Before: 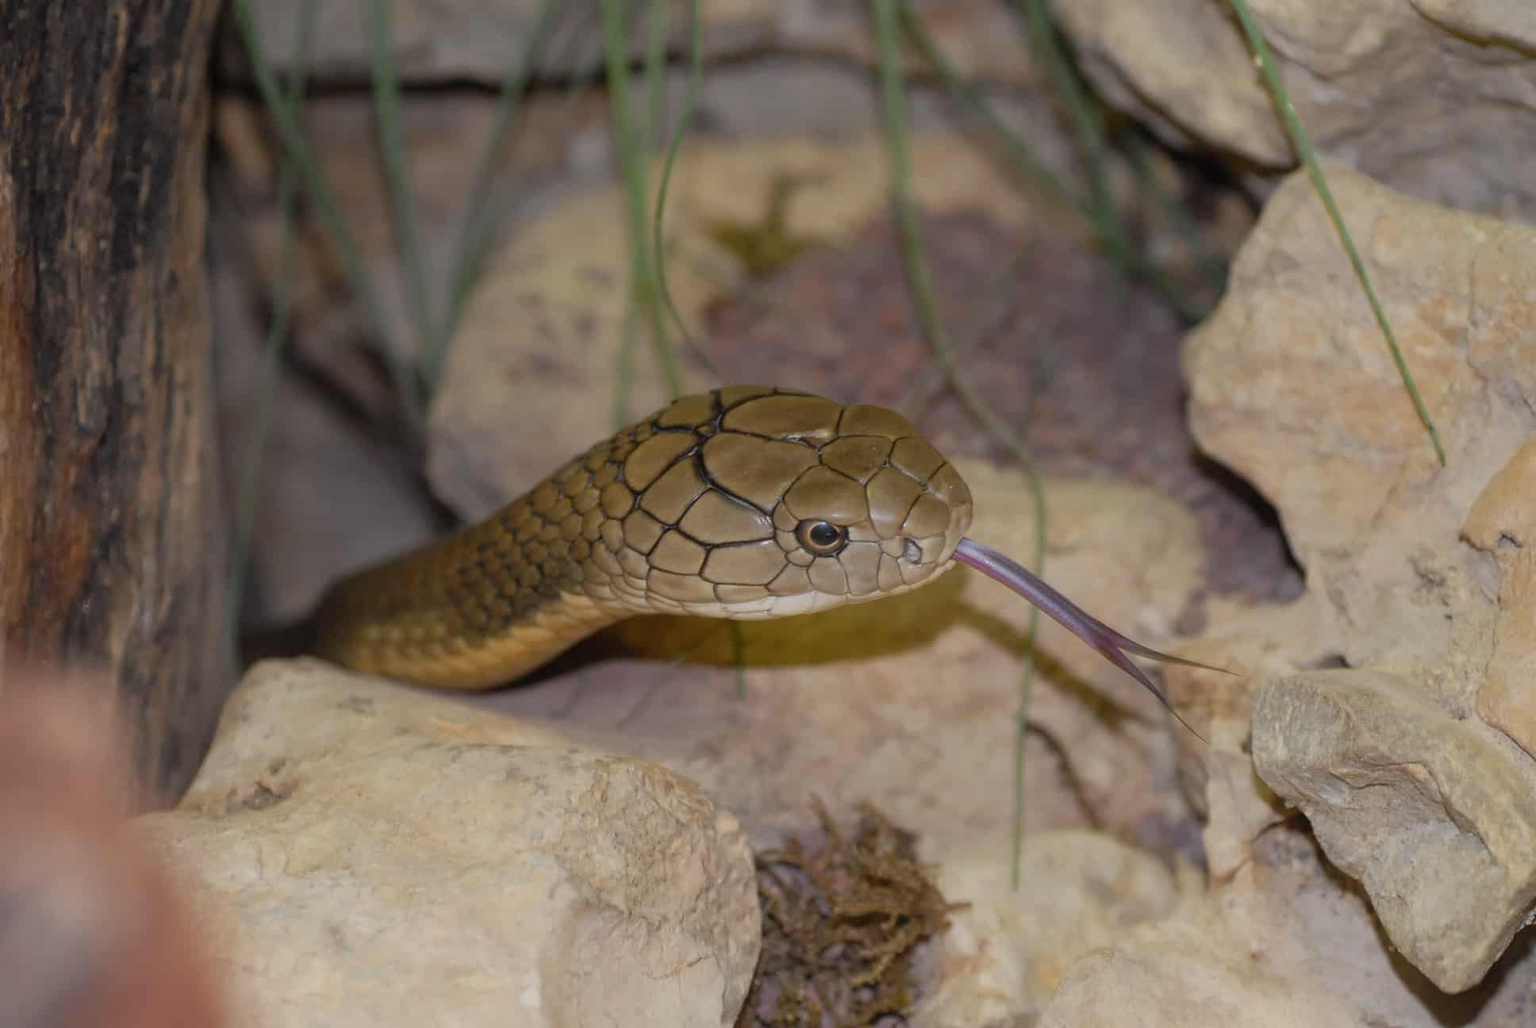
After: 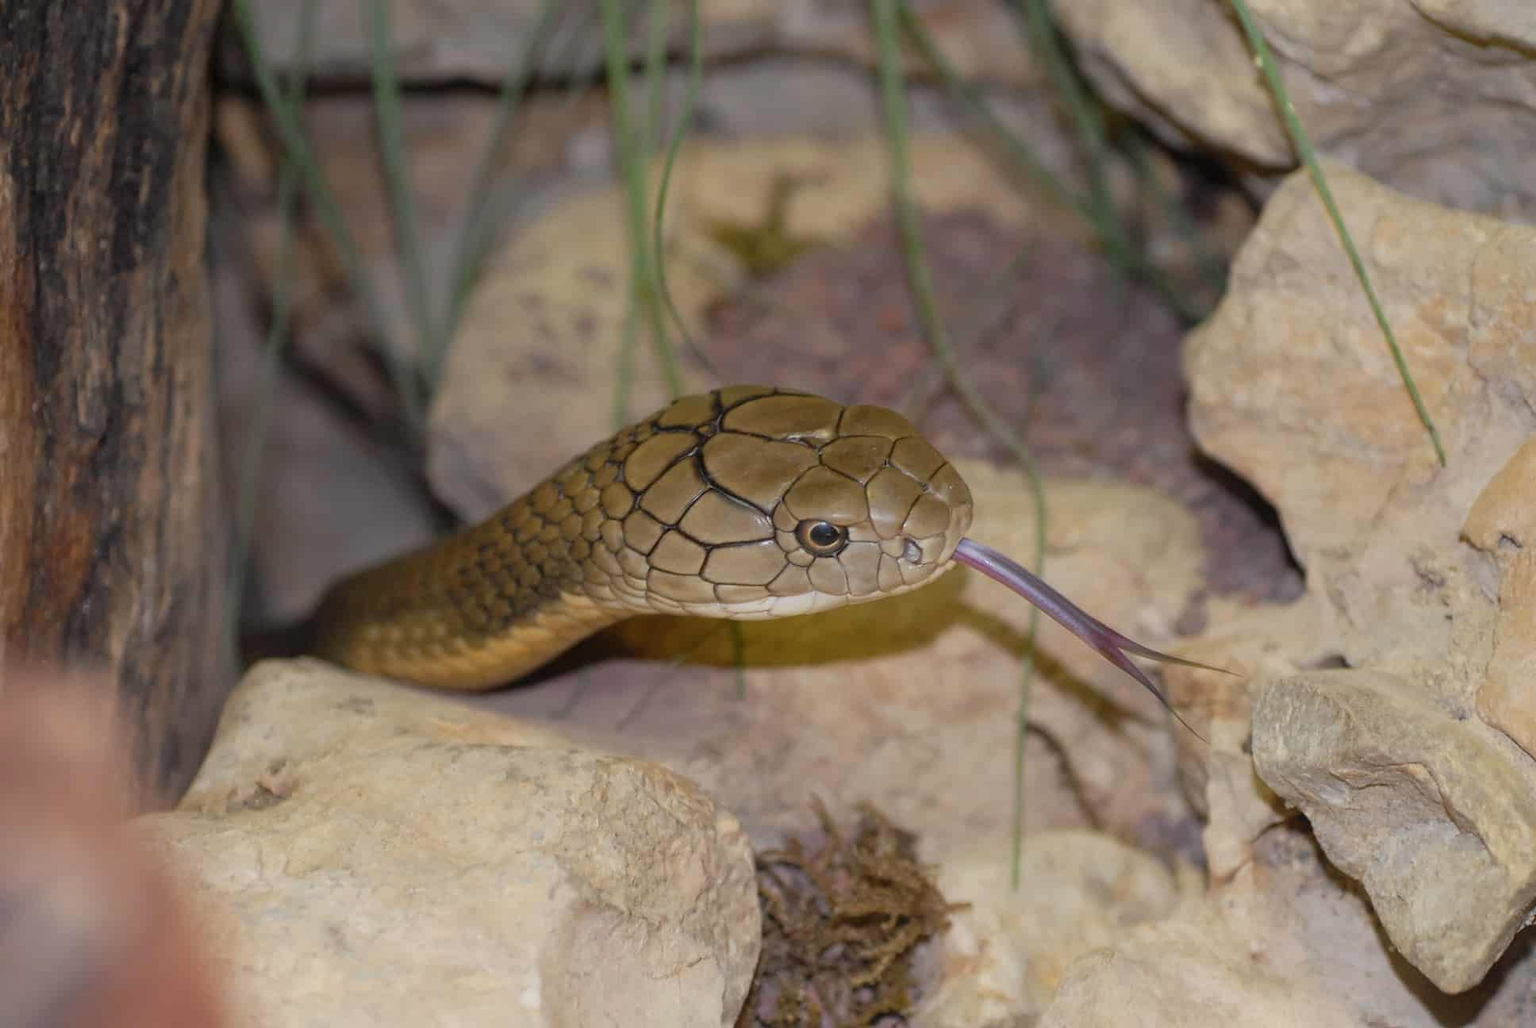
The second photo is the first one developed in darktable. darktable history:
exposure: exposure 0.195 EV, compensate exposure bias true, compensate highlight preservation false
